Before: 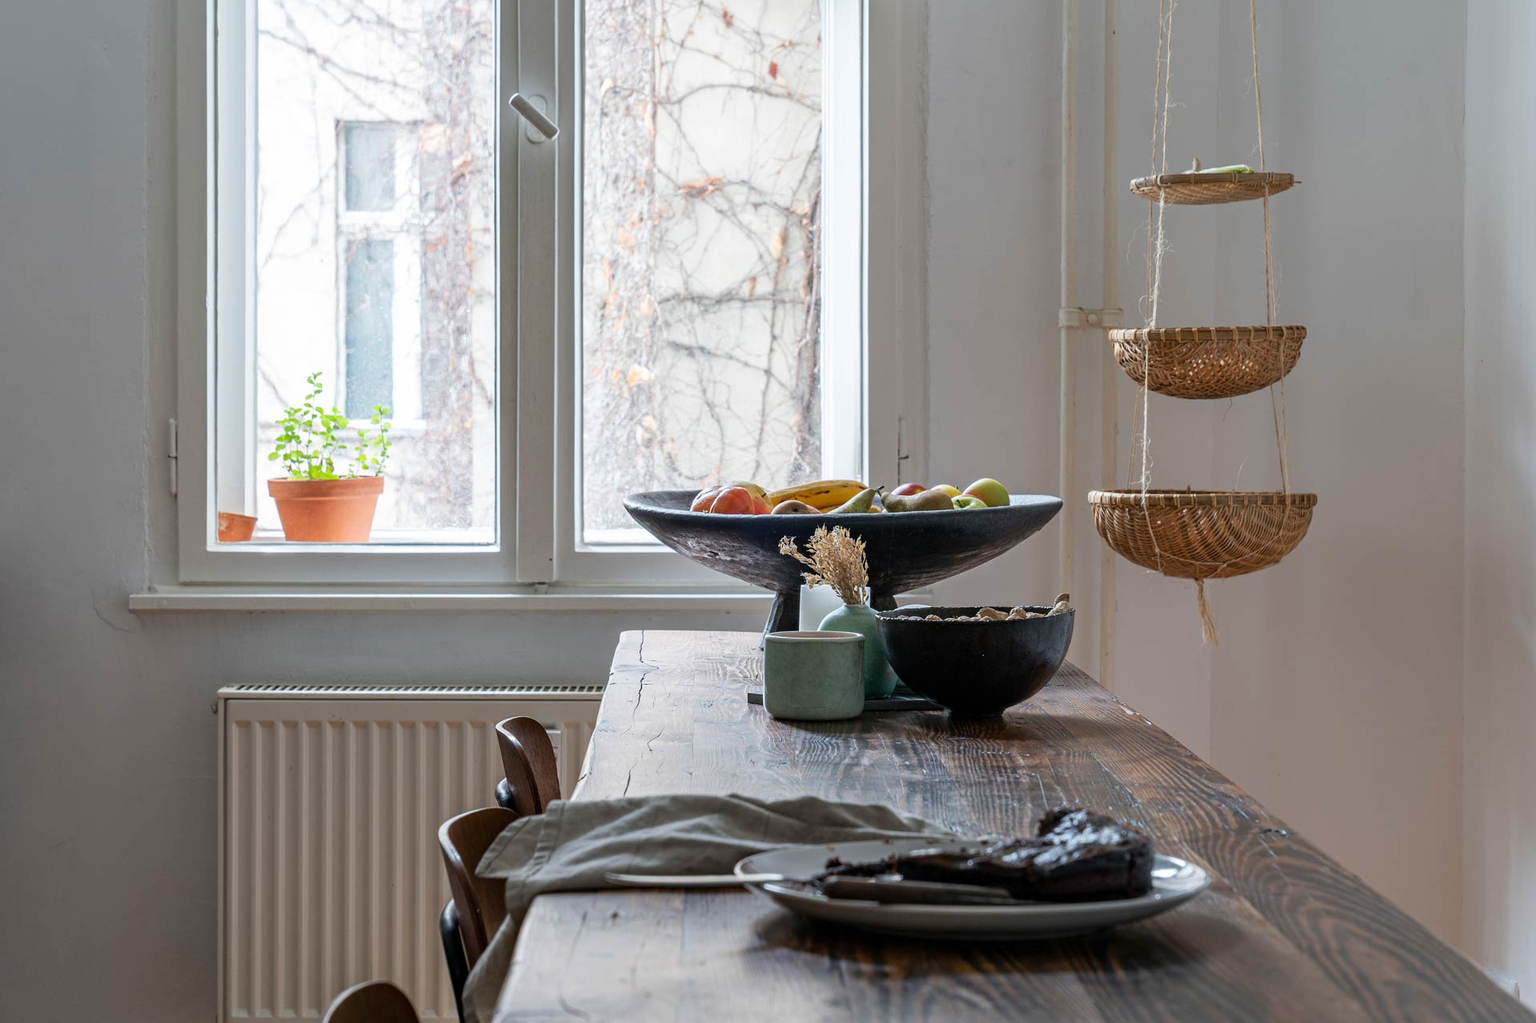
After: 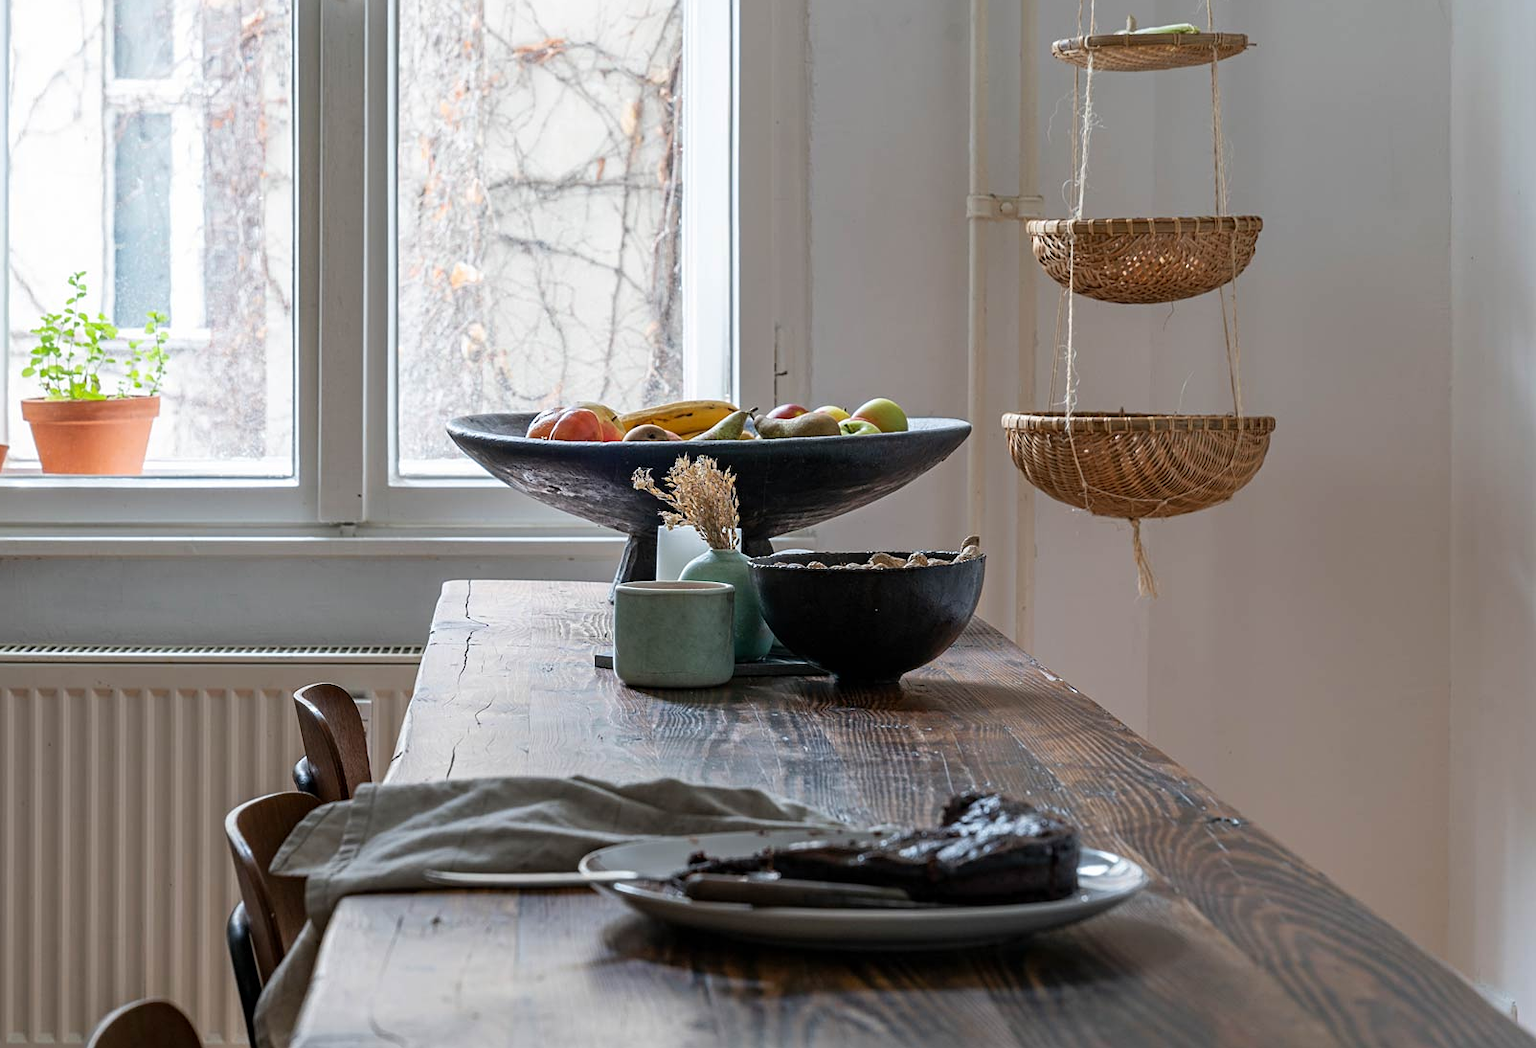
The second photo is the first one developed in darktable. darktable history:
sharpen: amount 0.2
crop: left 16.315%, top 14.246%
